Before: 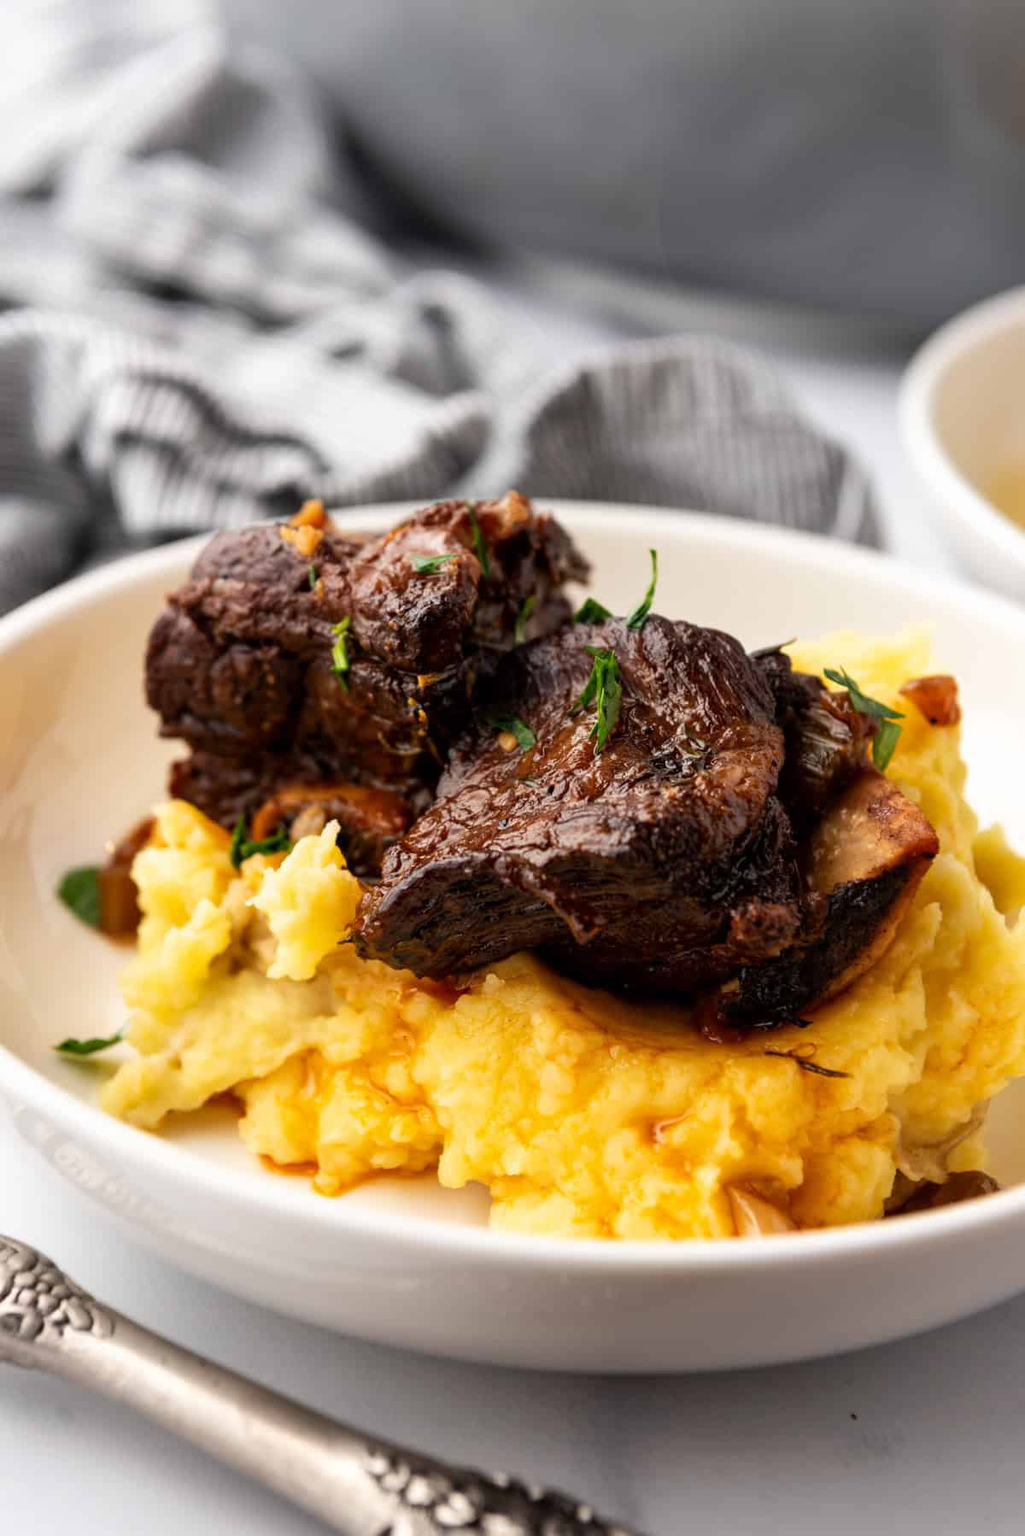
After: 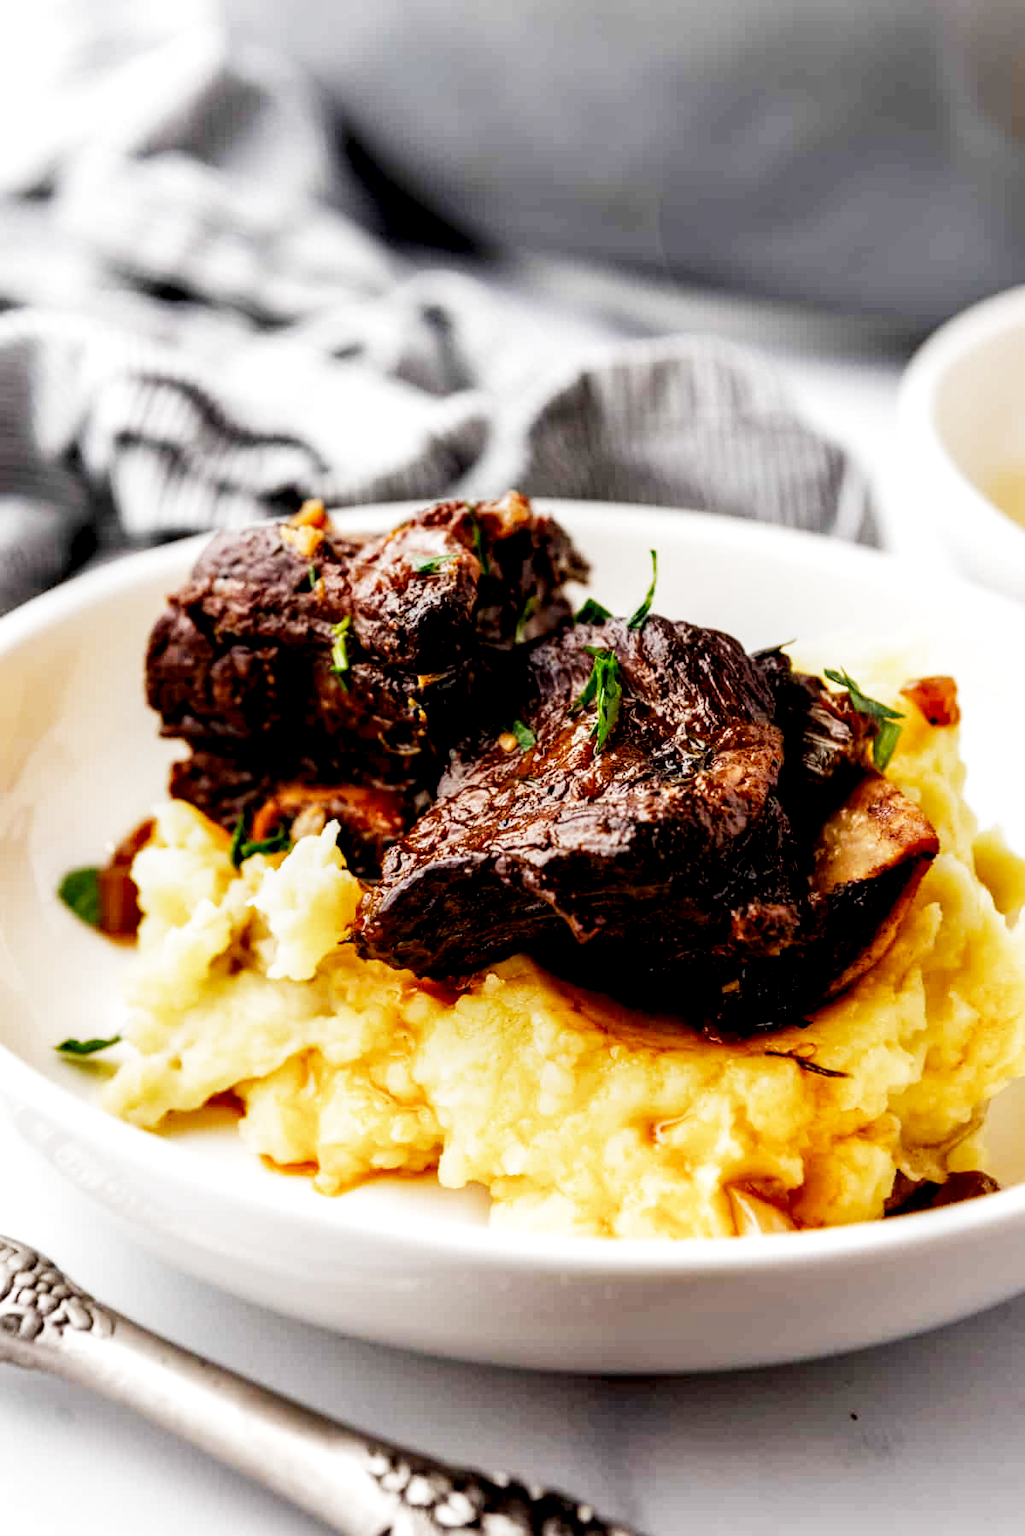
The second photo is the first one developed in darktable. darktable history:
filmic rgb: black relative exposure -7.98 EV, white relative exposure 4.03 EV, threshold 5.99 EV, hardness 4.18, contrast 1.361, preserve chrominance no, color science v4 (2020), contrast in shadows soft, contrast in highlights soft, enable highlight reconstruction true
exposure: black level correction 0, exposure 0.588 EV, compensate highlight preservation false
local contrast: highlights 25%, shadows 73%, midtone range 0.743
